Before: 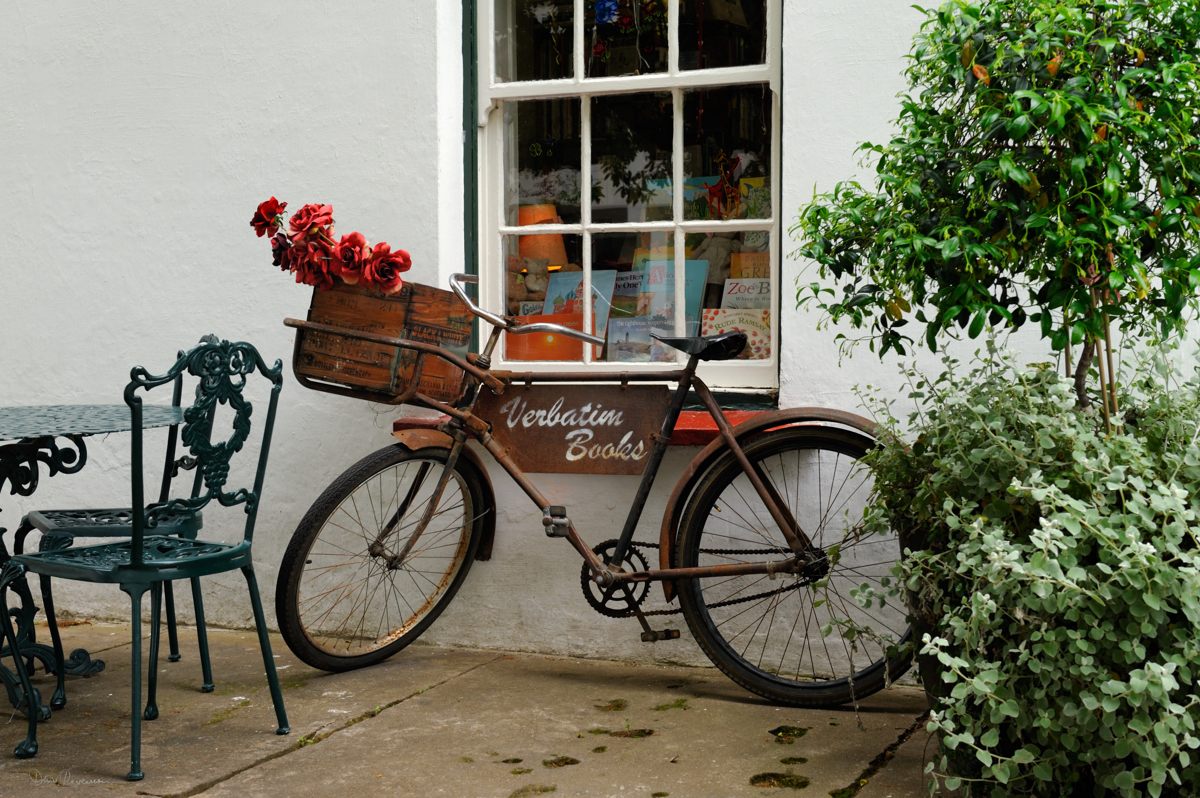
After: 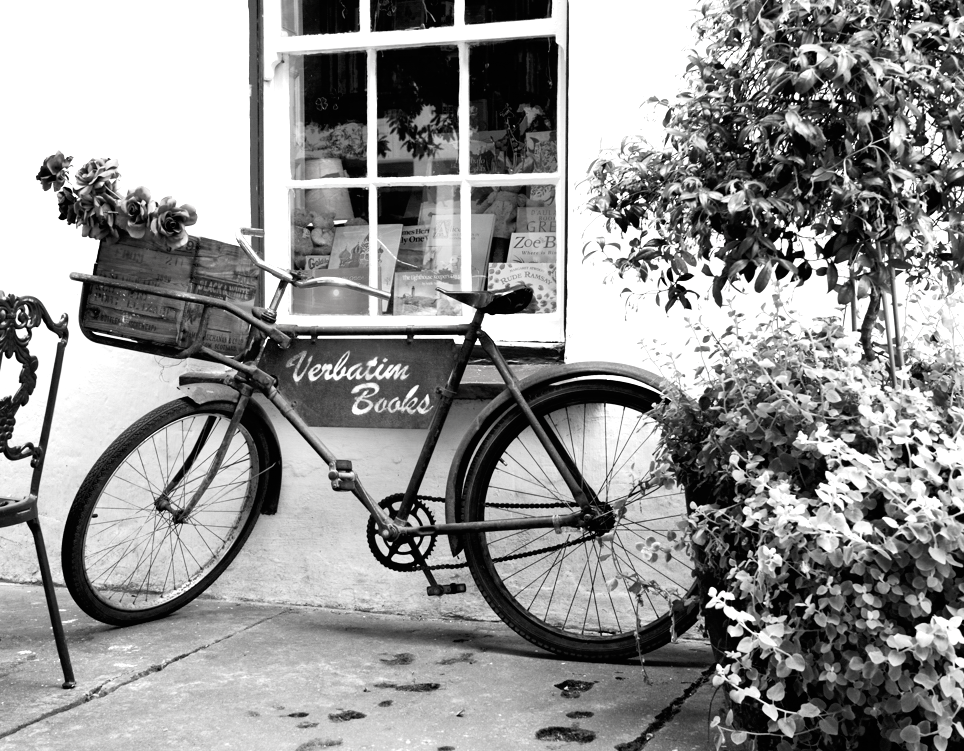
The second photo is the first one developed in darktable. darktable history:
crop and rotate: left 17.878%, top 5.767%, right 1.777%
exposure: black level correction 0, exposure 1.199 EV, compensate highlight preservation false
tone curve: curves: ch0 [(0, 0) (0.118, 0.034) (0.182, 0.124) (0.265, 0.214) (0.504, 0.508) (0.783, 0.825) (1, 1)], preserve colors none
contrast brightness saturation: saturation -0.991
